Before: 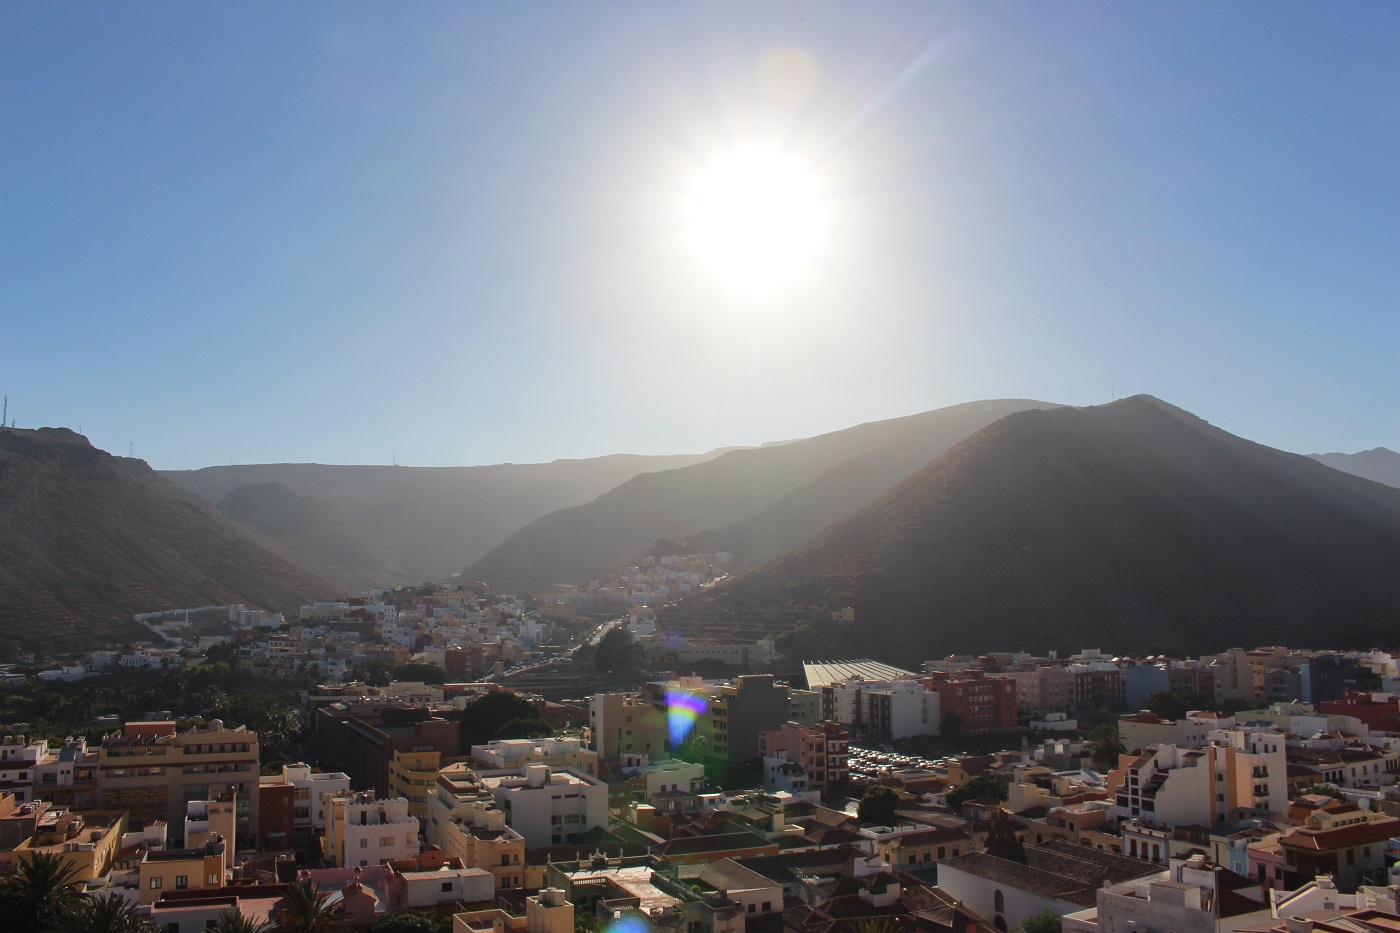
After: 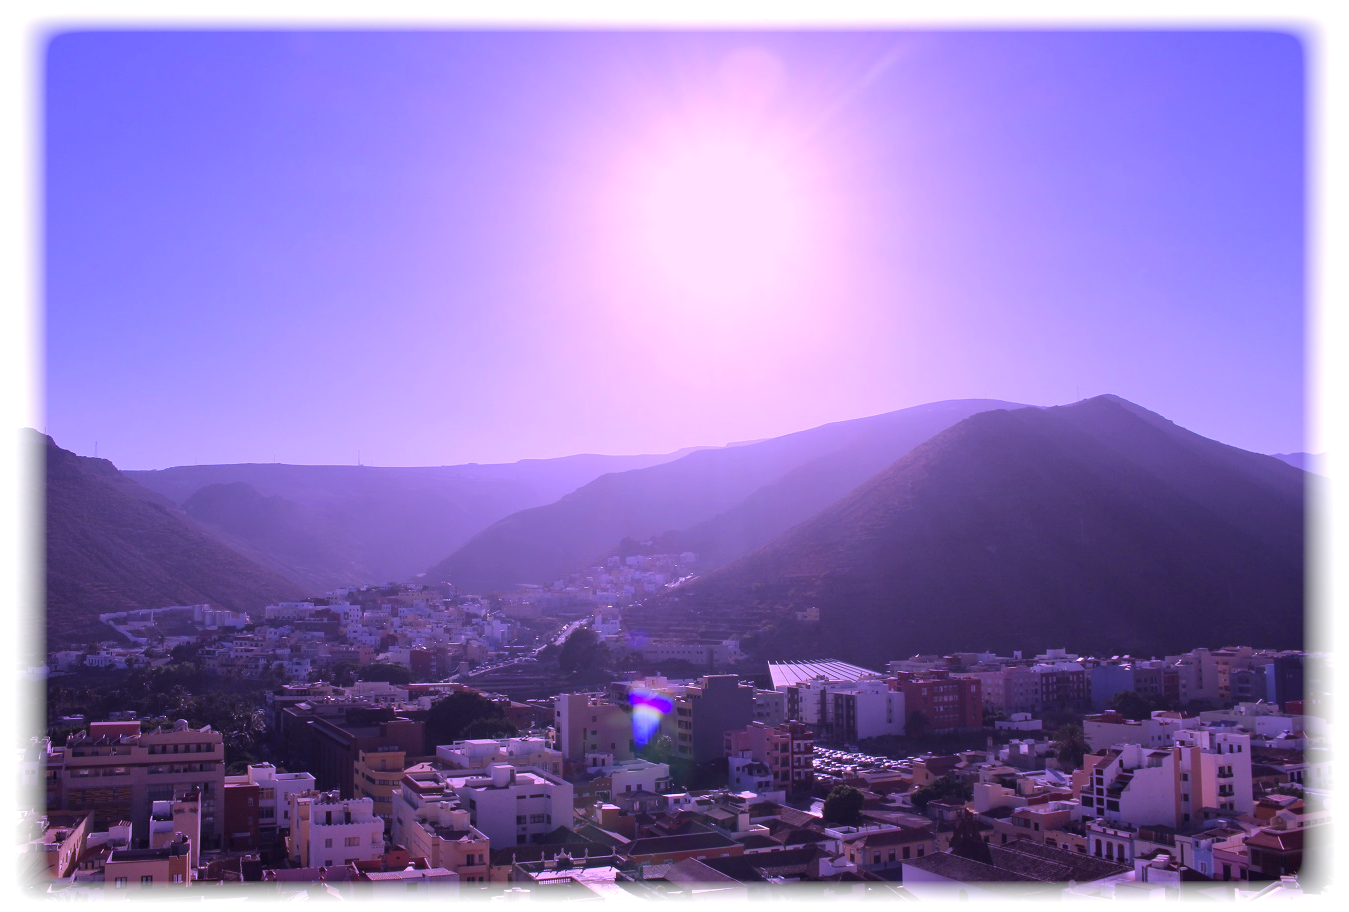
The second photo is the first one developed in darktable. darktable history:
color calibration: illuminant custom, x 0.379, y 0.481, temperature 4443.07 K
crop and rotate: left 2.536%, right 1.107%, bottom 2.246%
vignetting: fall-off start 93%, fall-off radius 5%, brightness 1, saturation -0.49, automatic ratio true, width/height ratio 1.332, shape 0.04, unbound false
